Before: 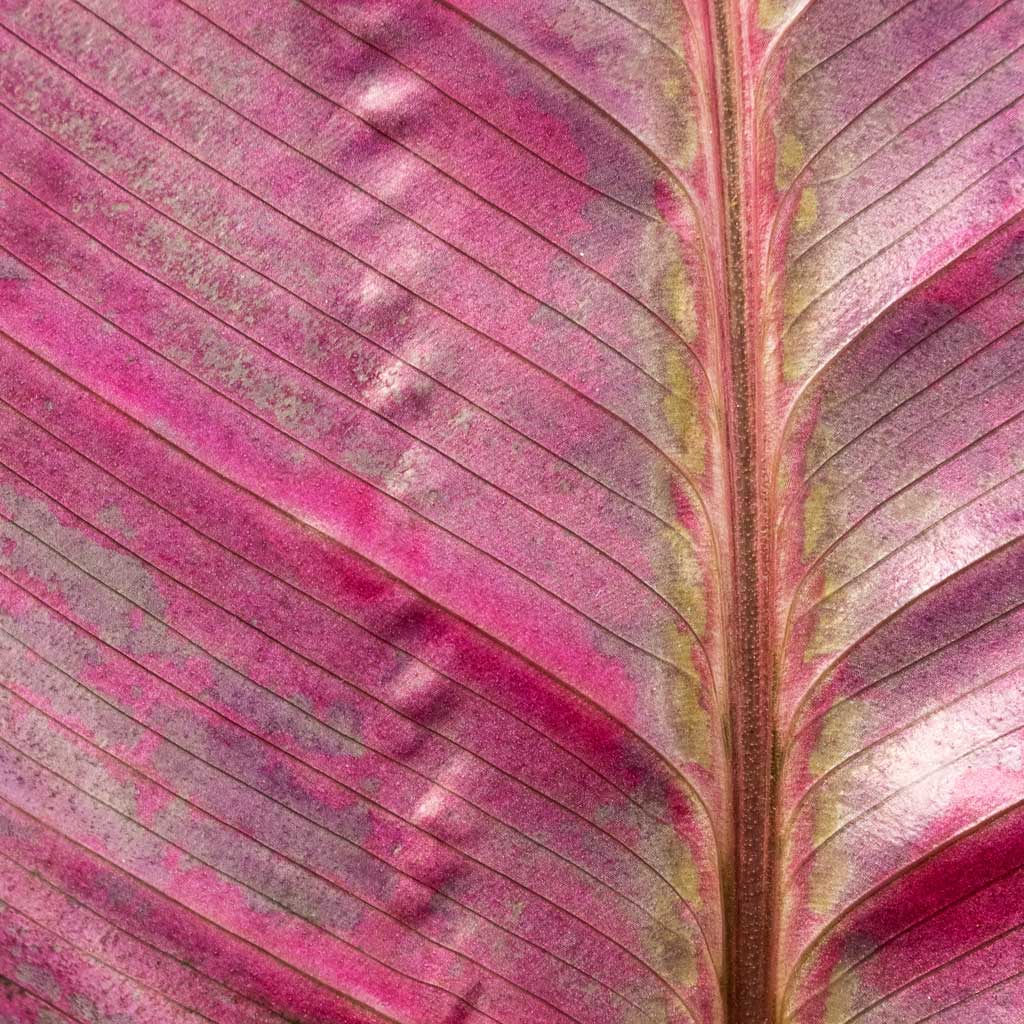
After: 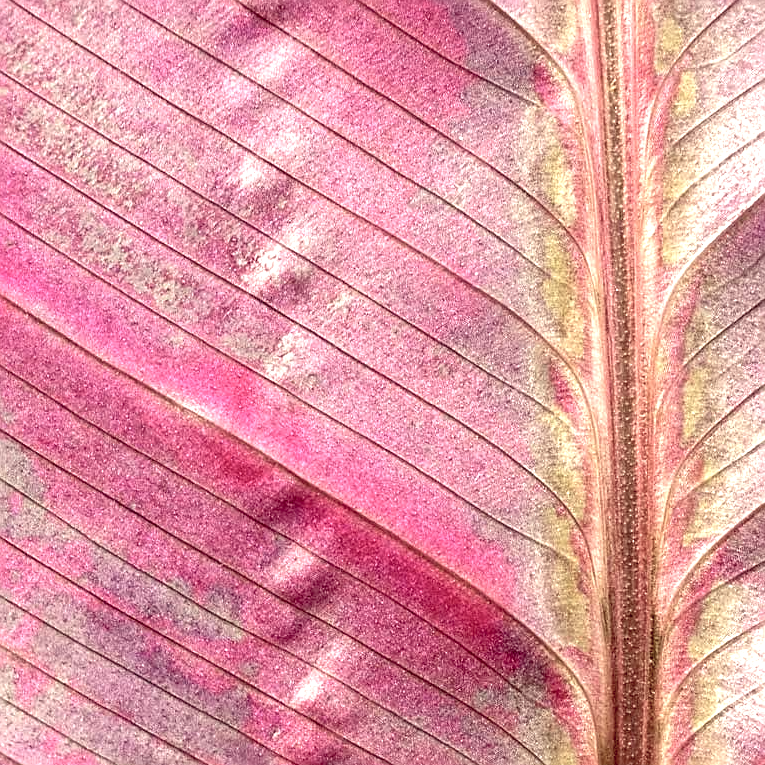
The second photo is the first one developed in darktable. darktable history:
crop and rotate: left 11.831%, top 11.346%, right 13.429%, bottom 13.899%
color balance: input saturation 100.43%, contrast fulcrum 14.22%, output saturation 70.41%
sharpen: on, module defaults
exposure: black level correction 0.01, exposure 1 EV, compensate highlight preservation false
color correction: highlights a* -0.95, highlights b* 4.5, shadows a* 3.55
